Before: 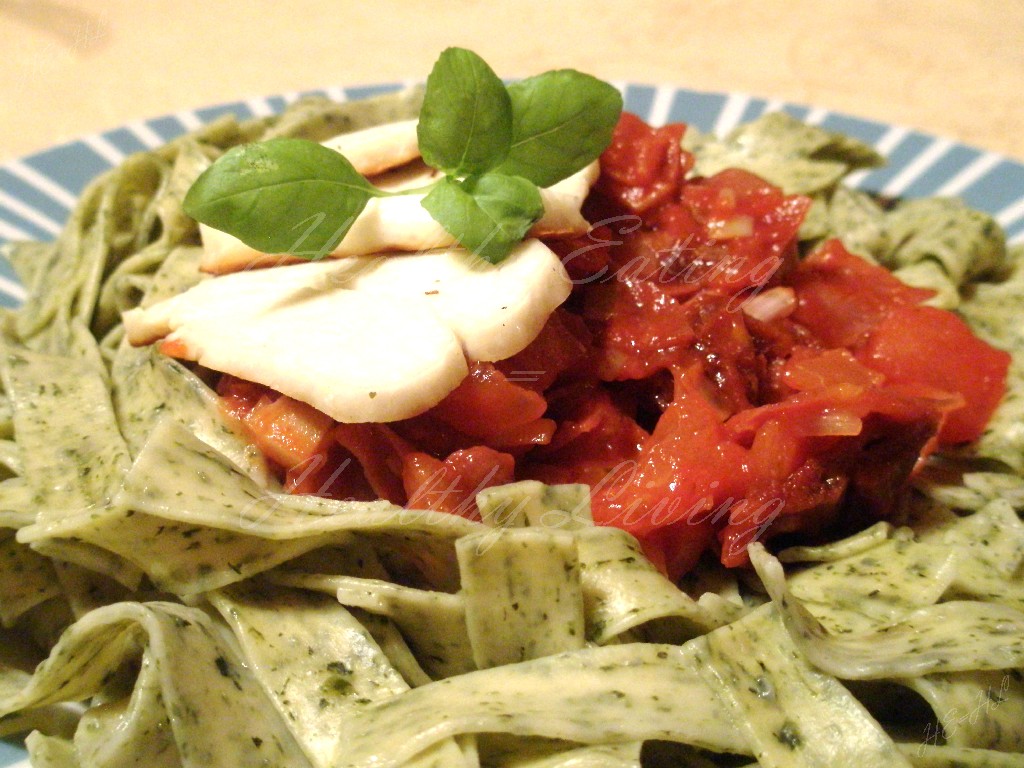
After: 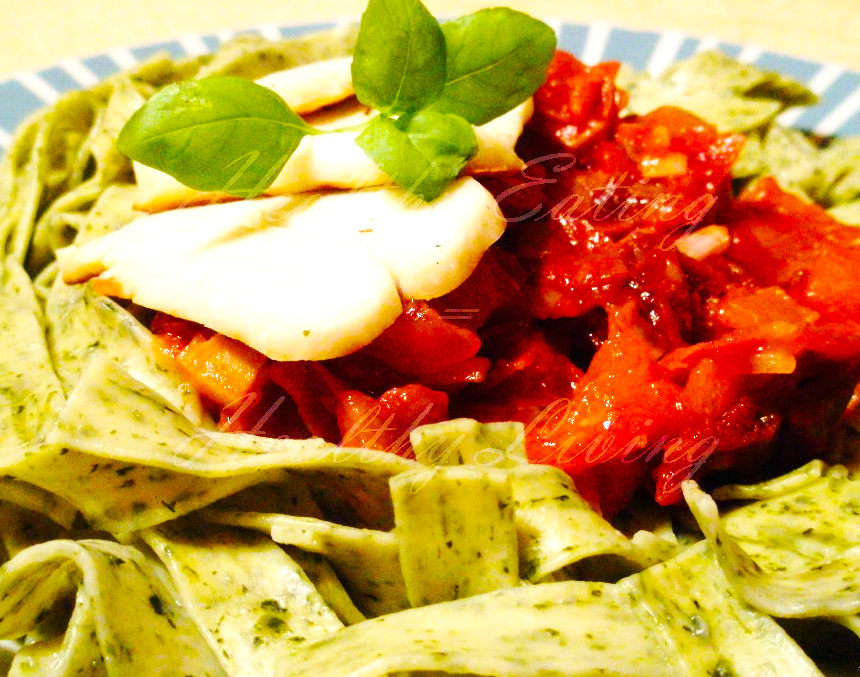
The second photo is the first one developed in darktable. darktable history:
crop: left 6.446%, top 8.188%, right 9.538%, bottom 3.548%
base curve: curves: ch0 [(0, 0) (0.032, 0.025) (0.121, 0.166) (0.206, 0.329) (0.605, 0.79) (1, 1)], preserve colors none
shadows and highlights: shadows -10, white point adjustment 1.5, highlights 10
color balance rgb: perceptual saturation grading › global saturation 30%, global vibrance 20%
